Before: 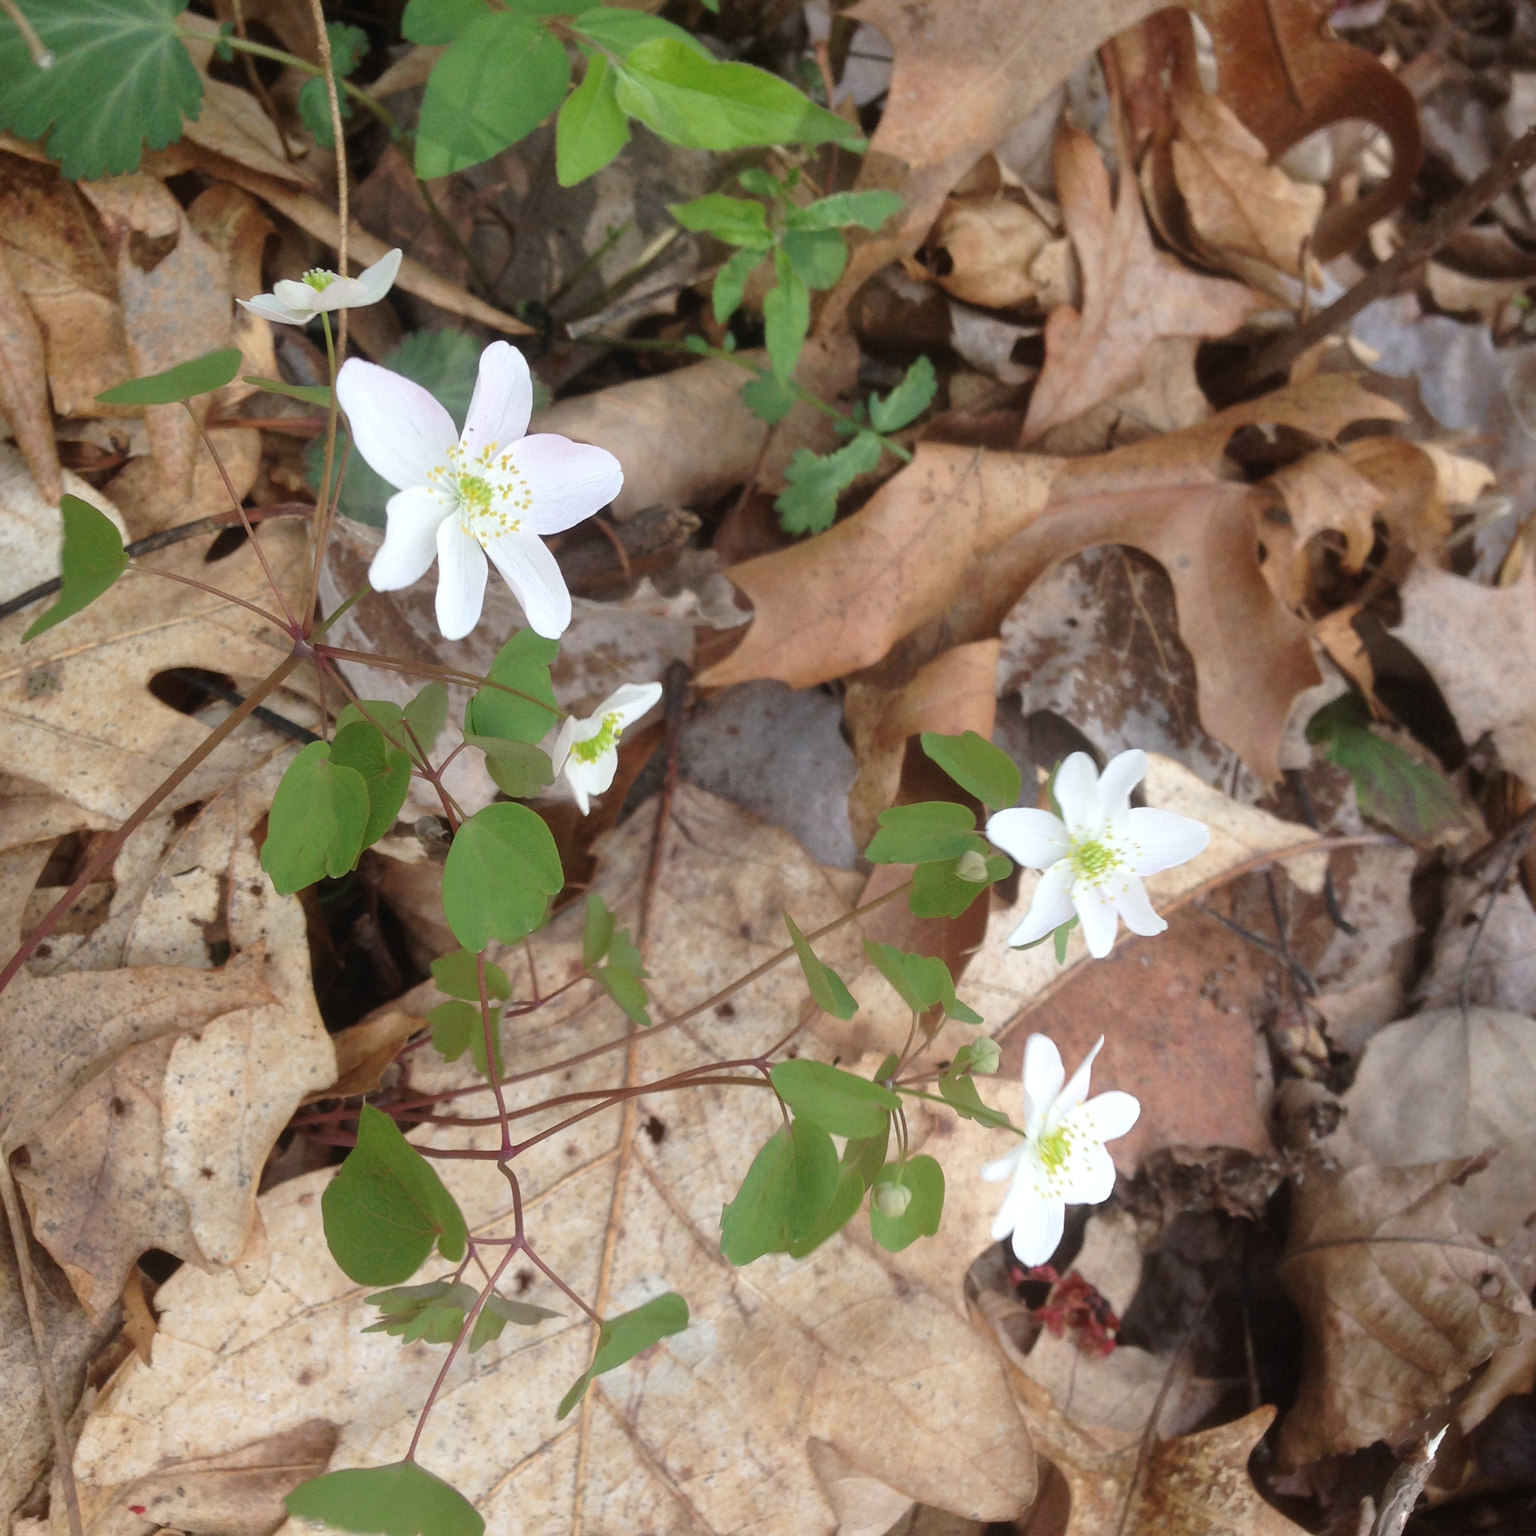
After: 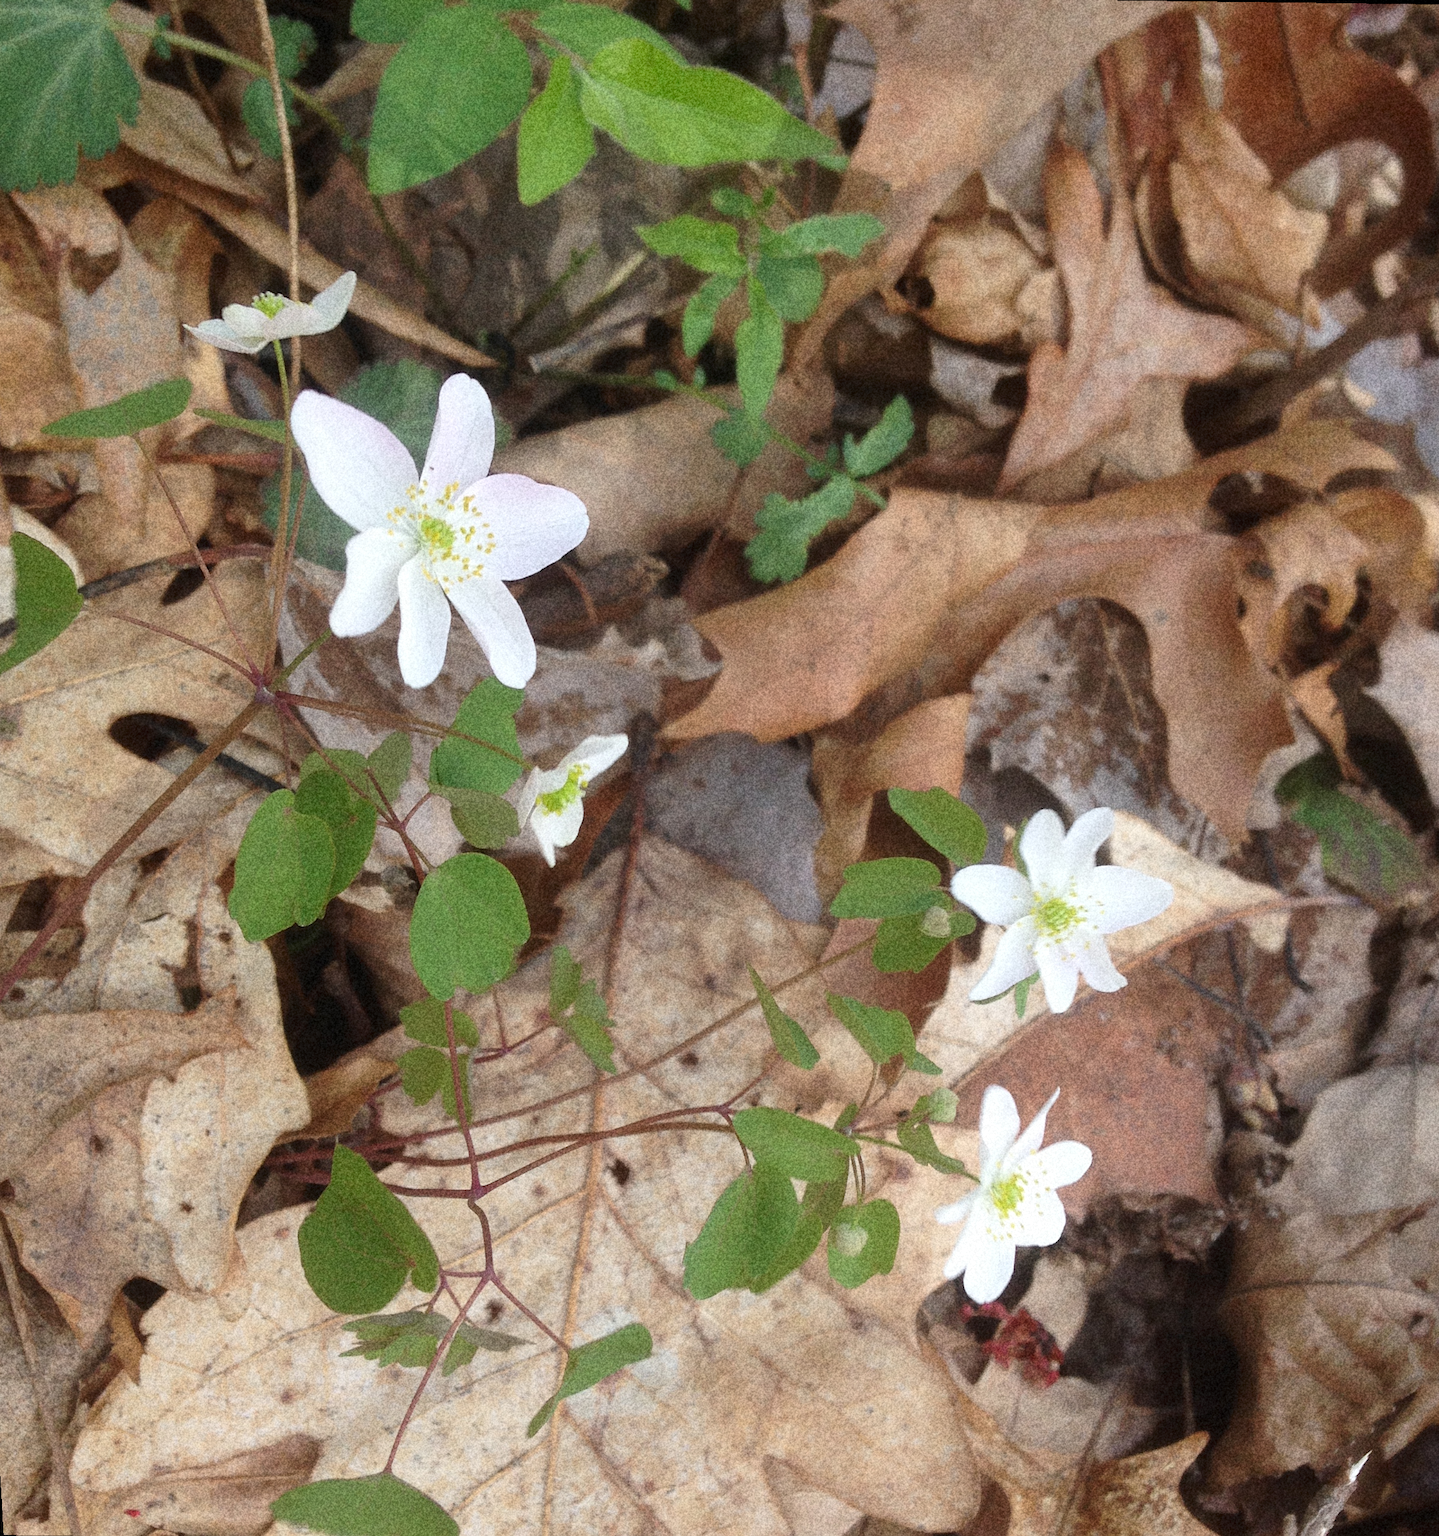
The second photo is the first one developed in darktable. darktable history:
rotate and perspective: rotation 0.679°, lens shift (horizontal) 0.136, crop left 0.009, crop right 0.991, crop top 0.078, crop bottom 0.95
grain: coarseness 14.49 ISO, strength 48.04%, mid-tones bias 35%
